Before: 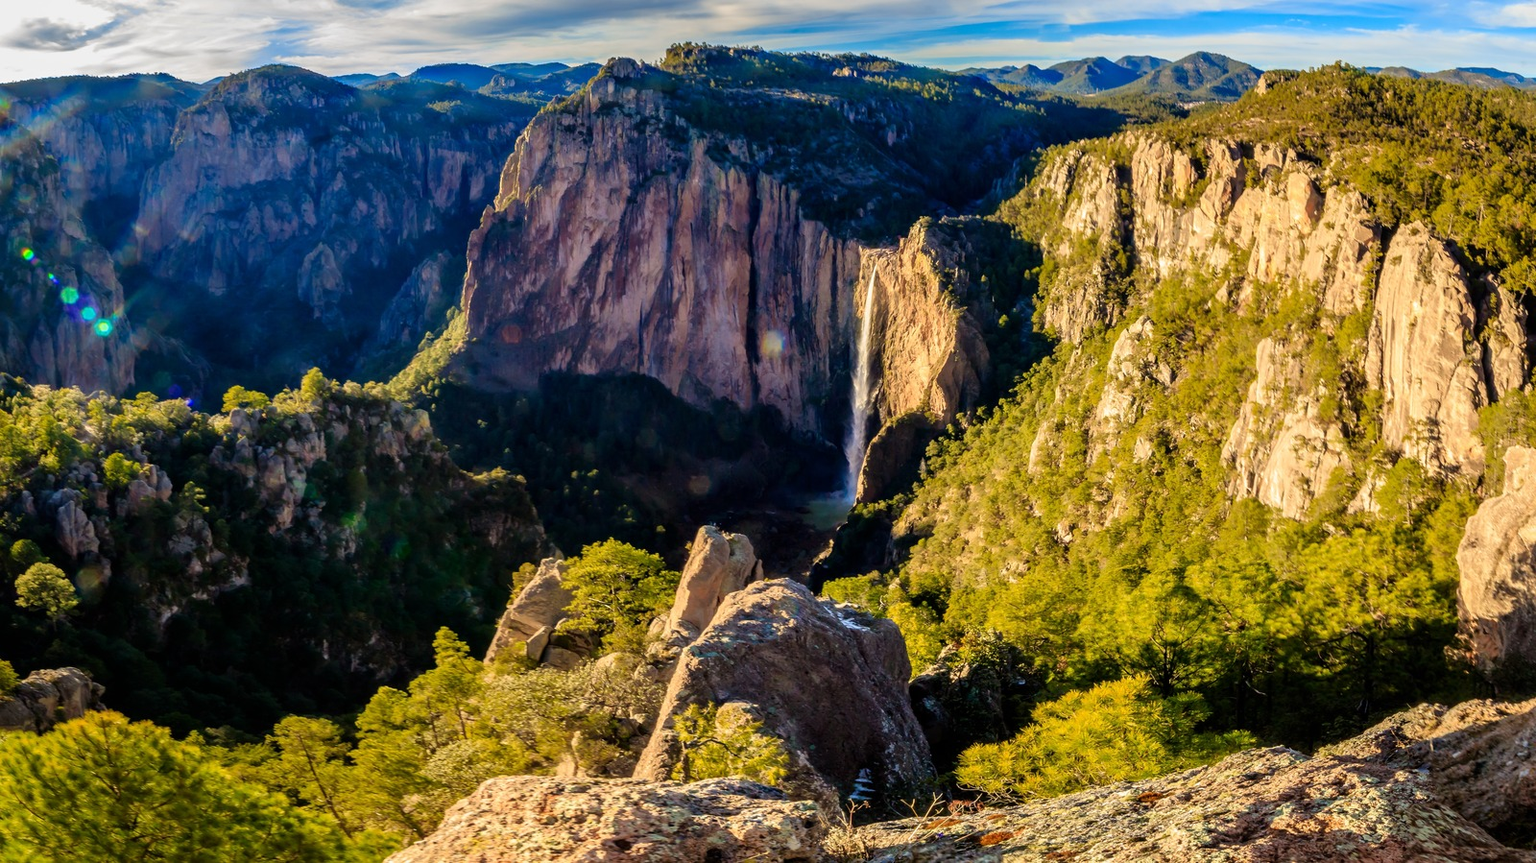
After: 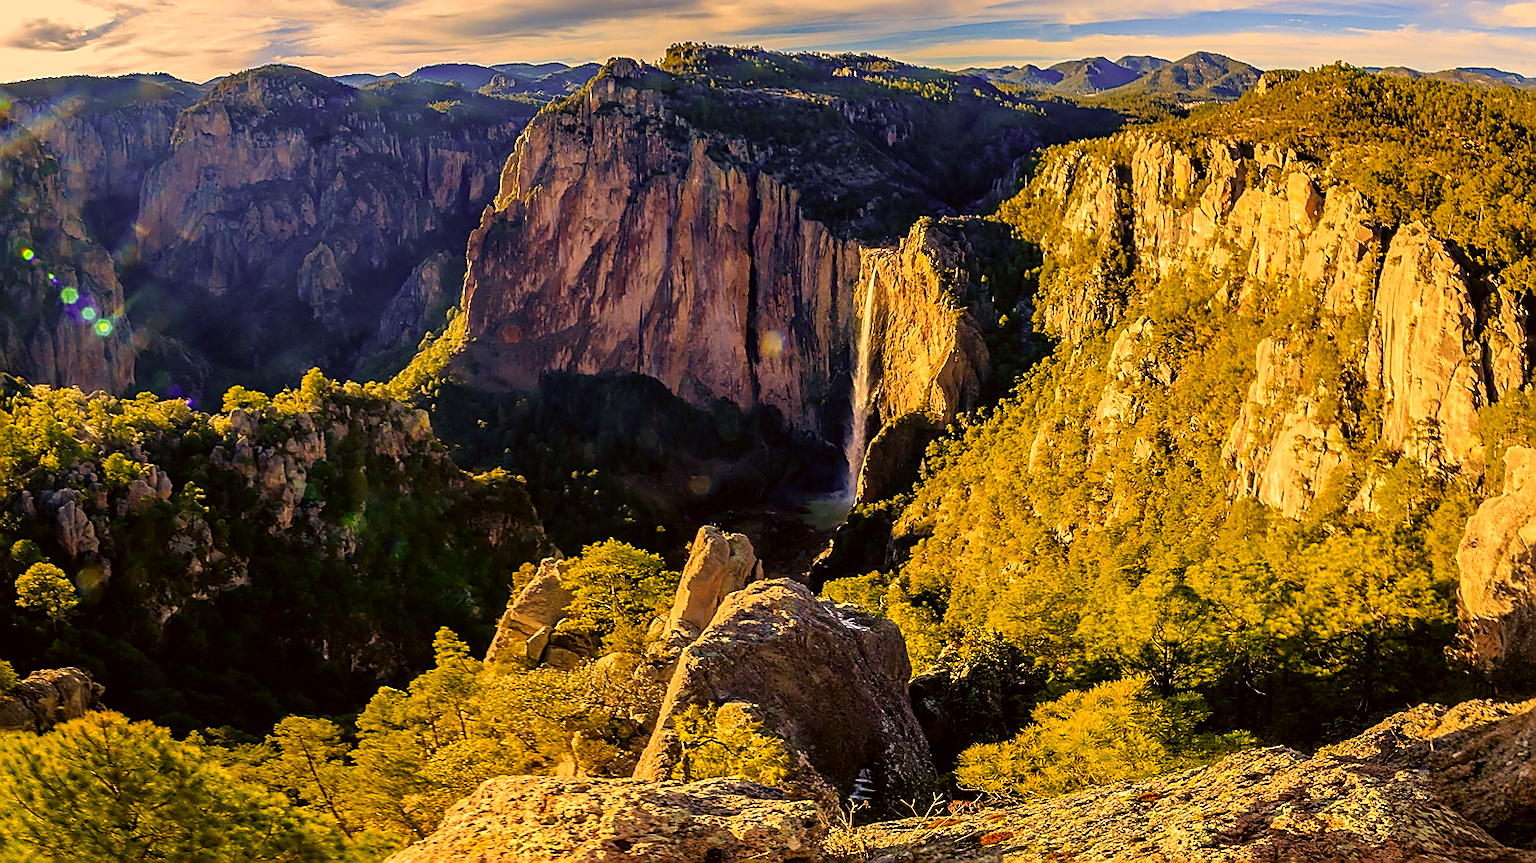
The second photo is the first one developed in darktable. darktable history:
color correction: highlights a* 17.94, highlights b* 35.39, shadows a* 1.48, shadows b* 6.42, saturation 1.01
sharpen: radius 1.4, amount 1.25, threshold 0.7
